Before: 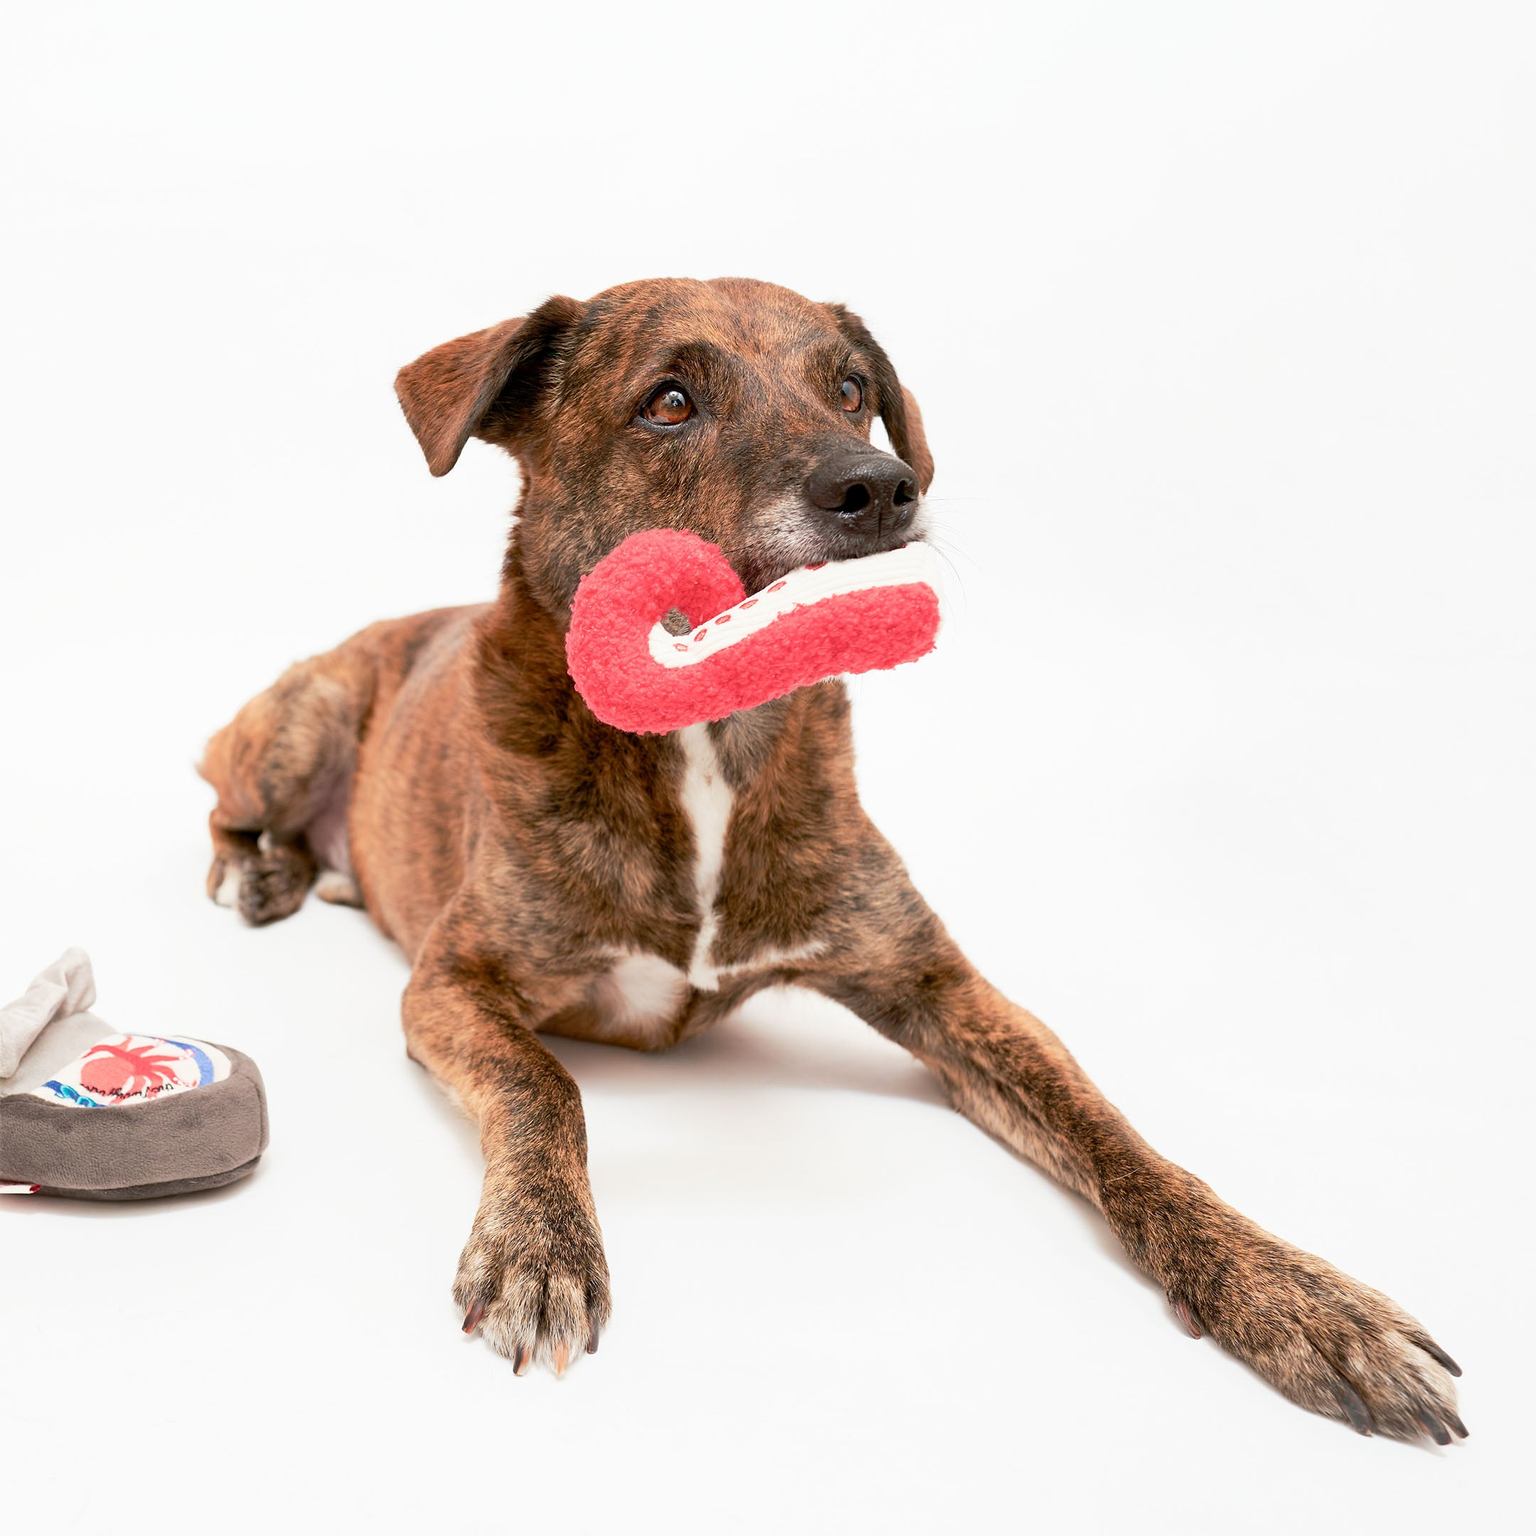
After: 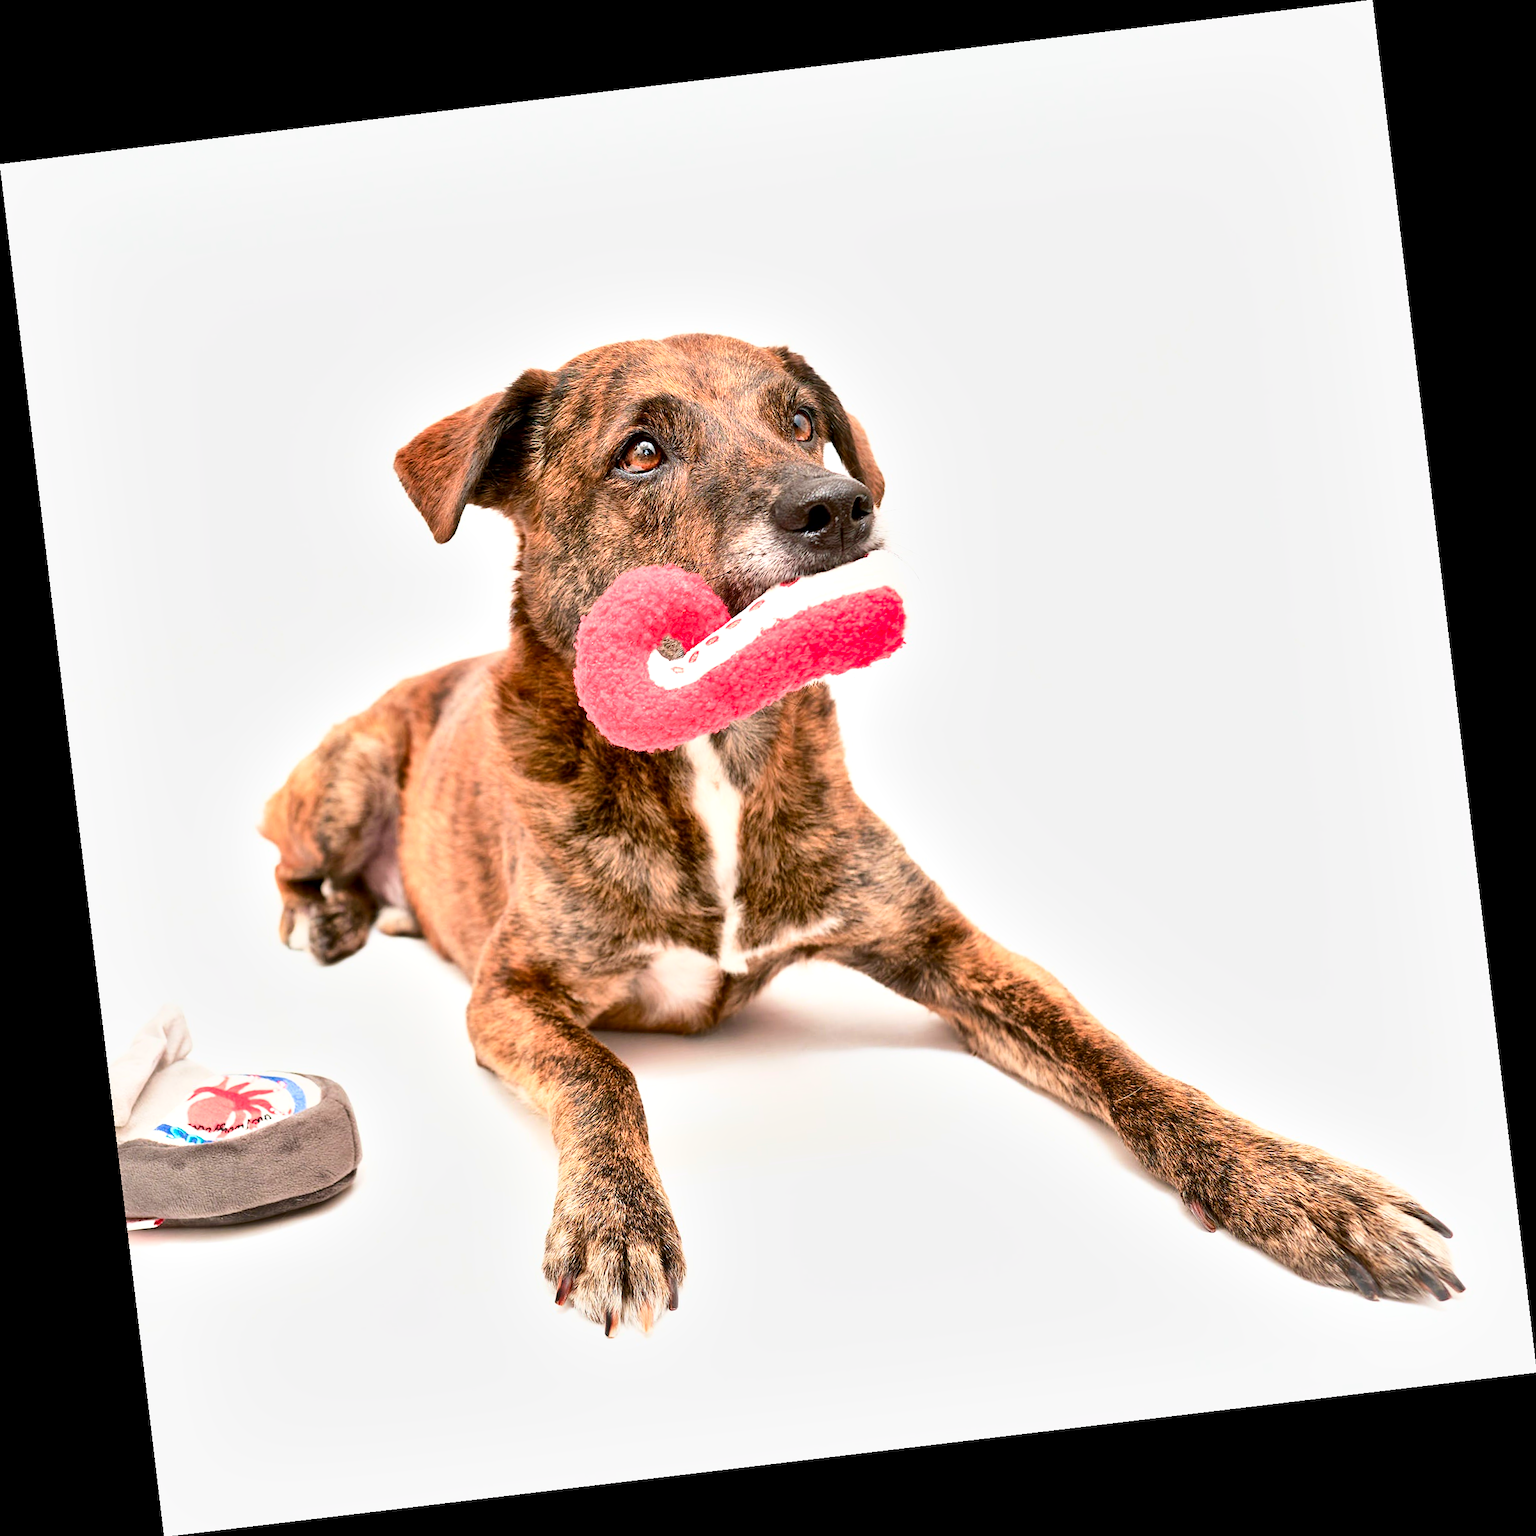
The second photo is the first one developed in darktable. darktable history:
shadows and highlights: low approximation 0.01, soften with gaussian
rotate and perspective: rotation -6.83°, automatic cropping off
local contrast: mode bilateral grid, contrast 25, coarseness 60, detail 151%, midtone range 0.2
base curve: curves: ch0 [(0, 0) (0.025, 0.046) (0.112, 0.277) (0.467, 0.74) (0.814, 0.929) (1, 0.942)]
